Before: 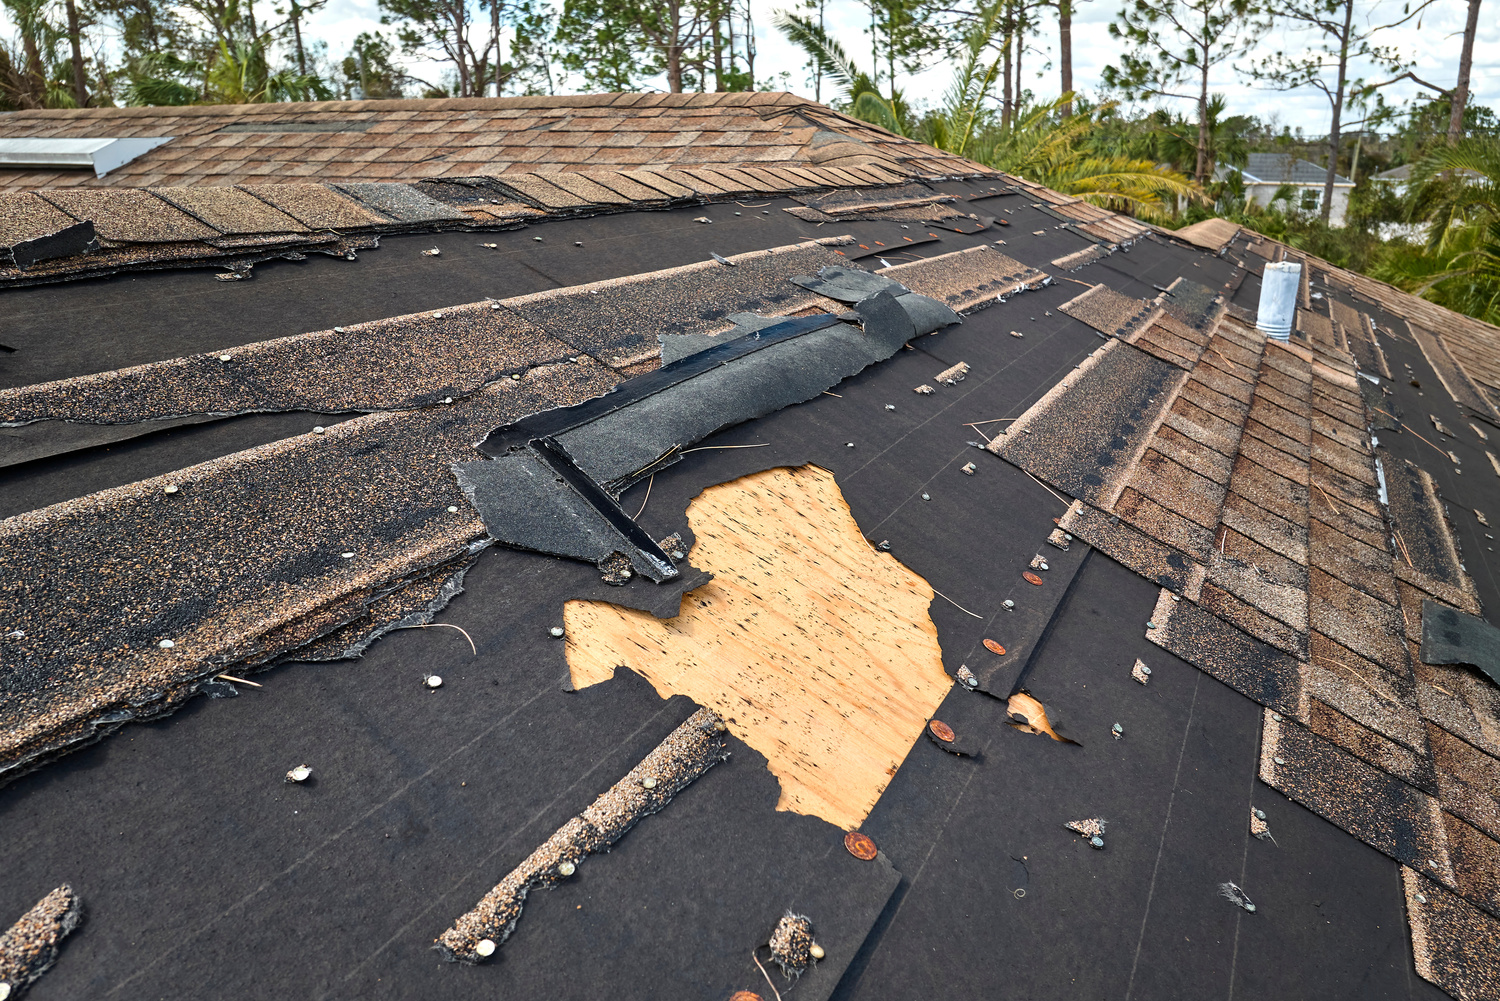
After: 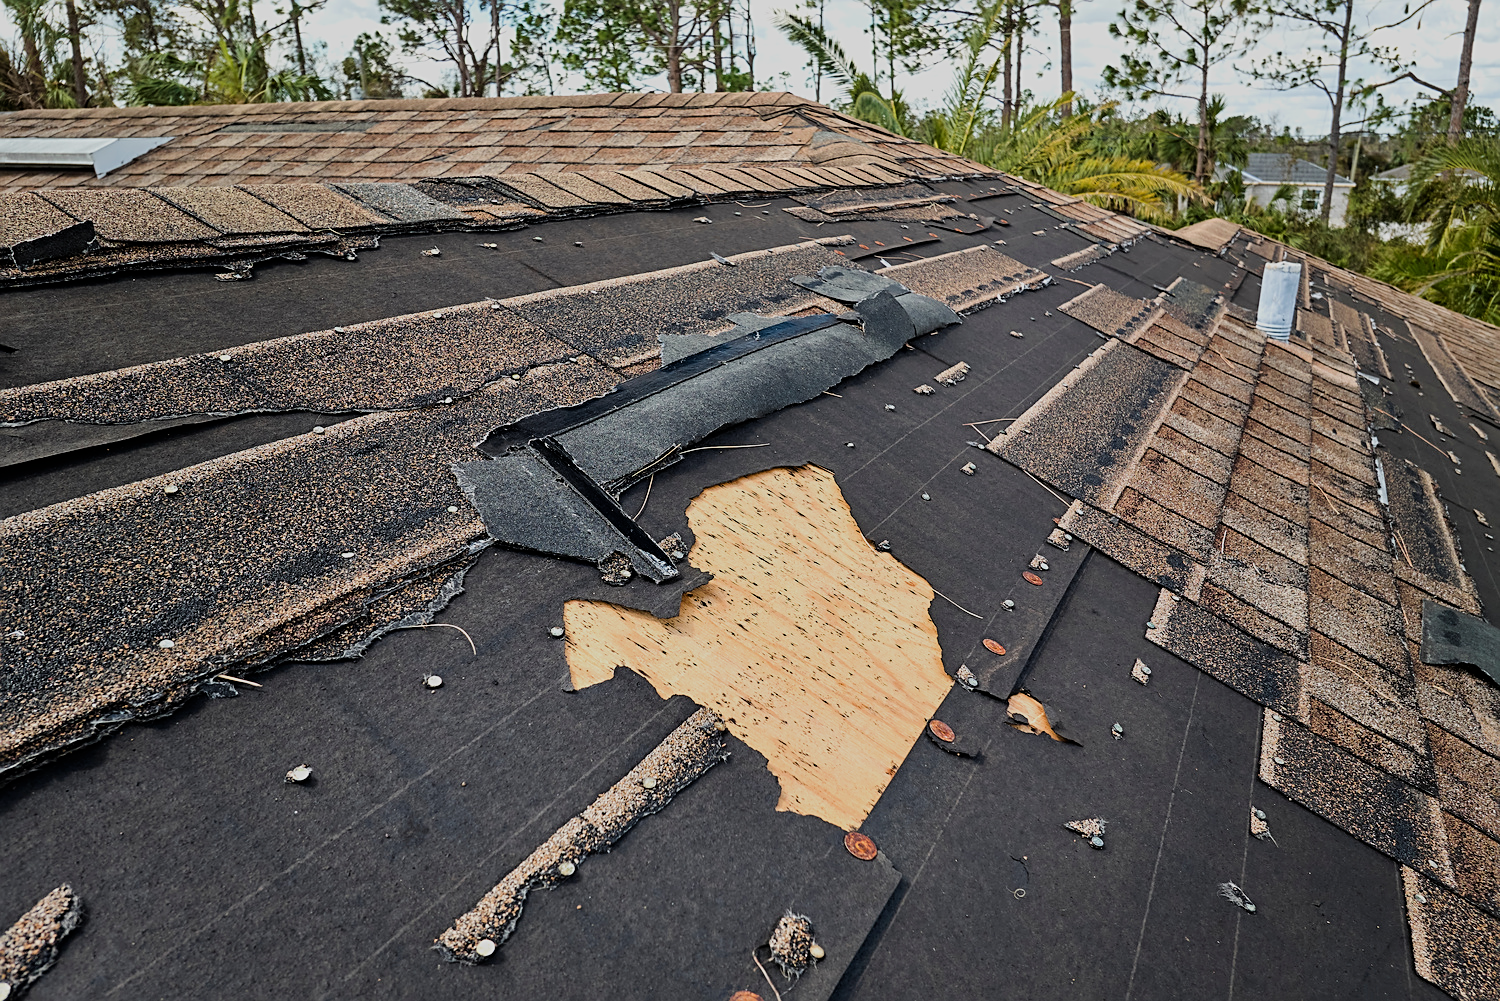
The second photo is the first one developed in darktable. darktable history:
sharpen: on, module defaults
bloom: size 3%, threshold 100%, strength 0%
filmic rgb: black relative exposure -7.65 EV, white relative exposure 4.56 EV, hardness 3.61
